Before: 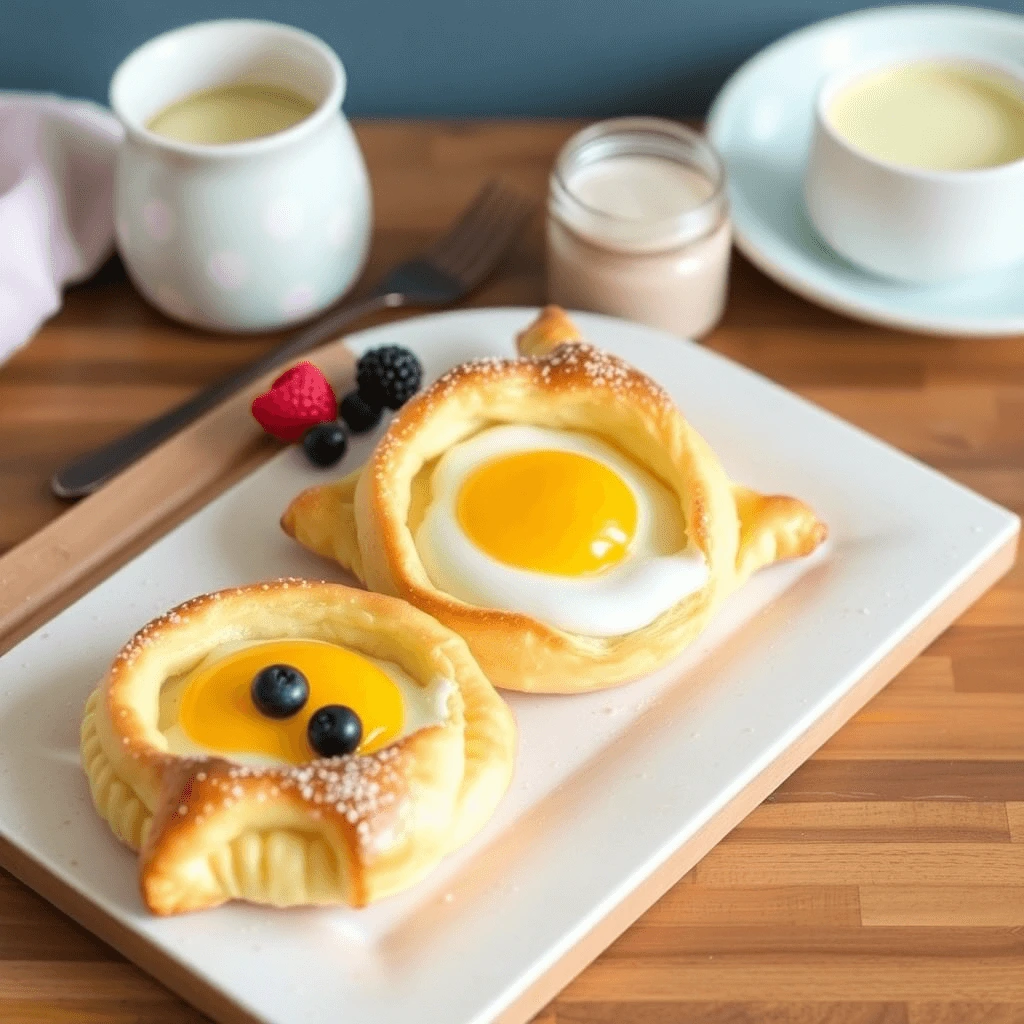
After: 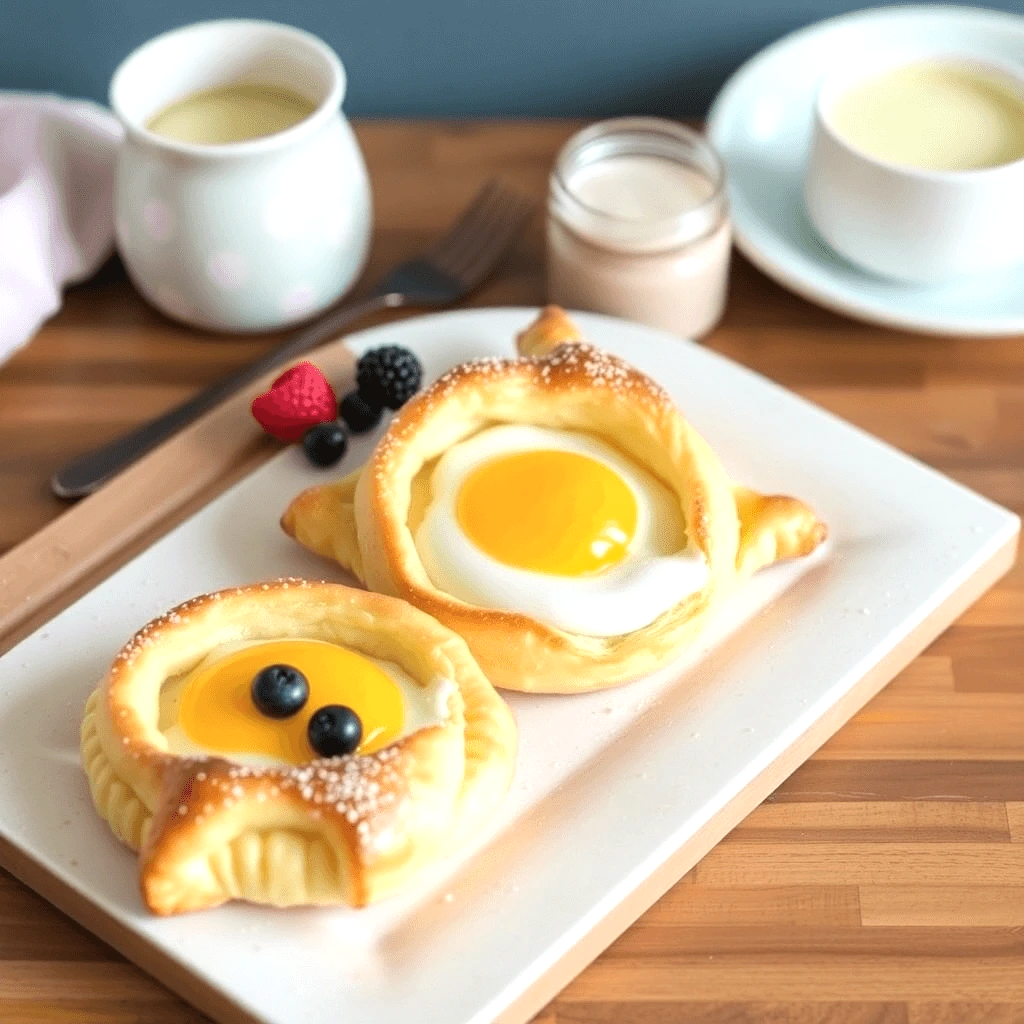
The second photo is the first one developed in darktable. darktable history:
shadows and highlights: radius 45.45, white point adjustment 6.75, compress 79.56%, soften with gaussian
